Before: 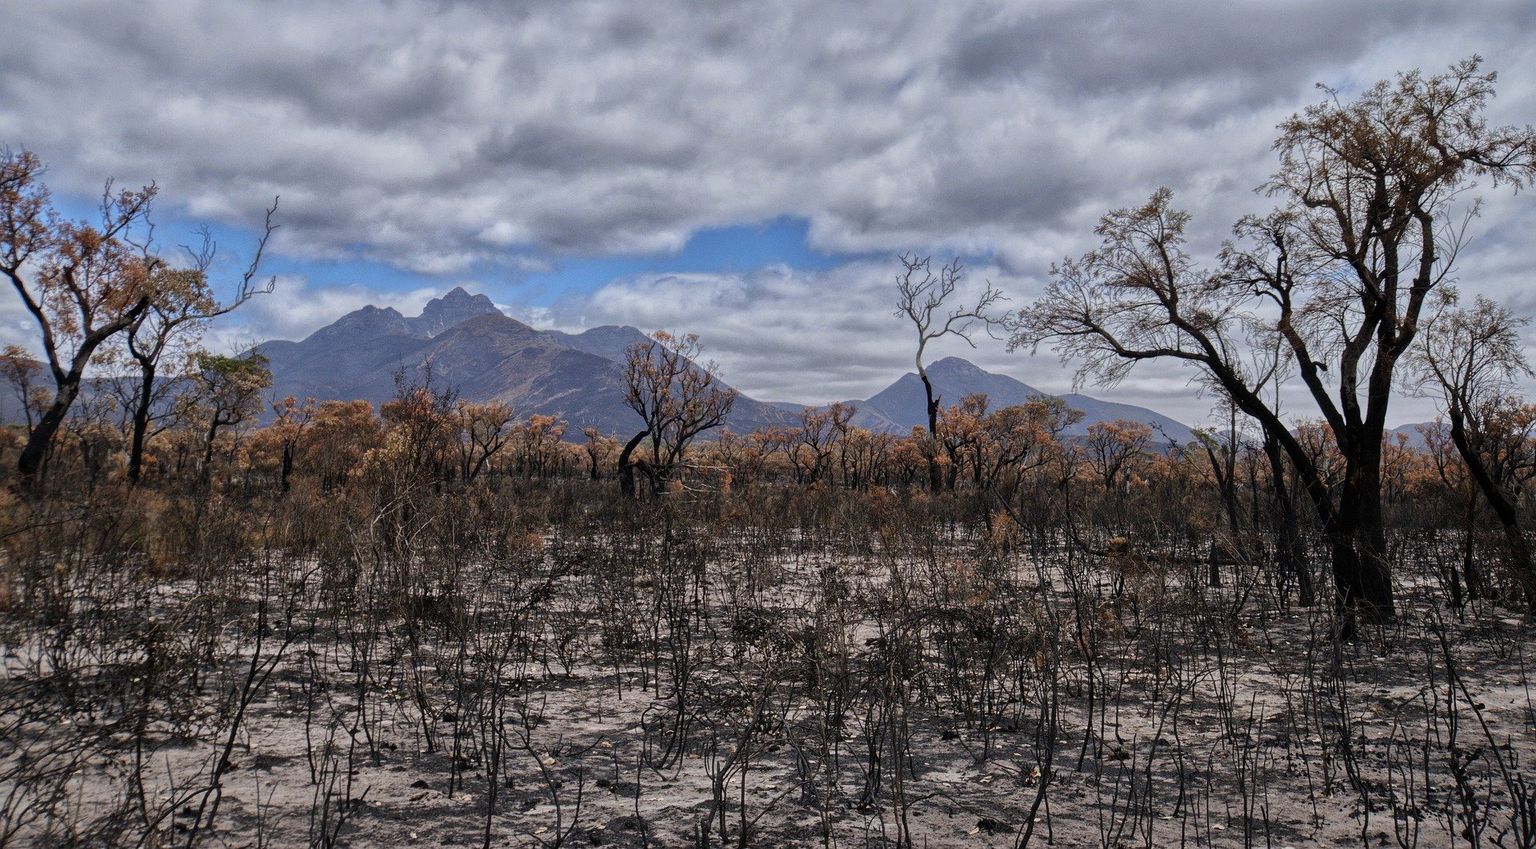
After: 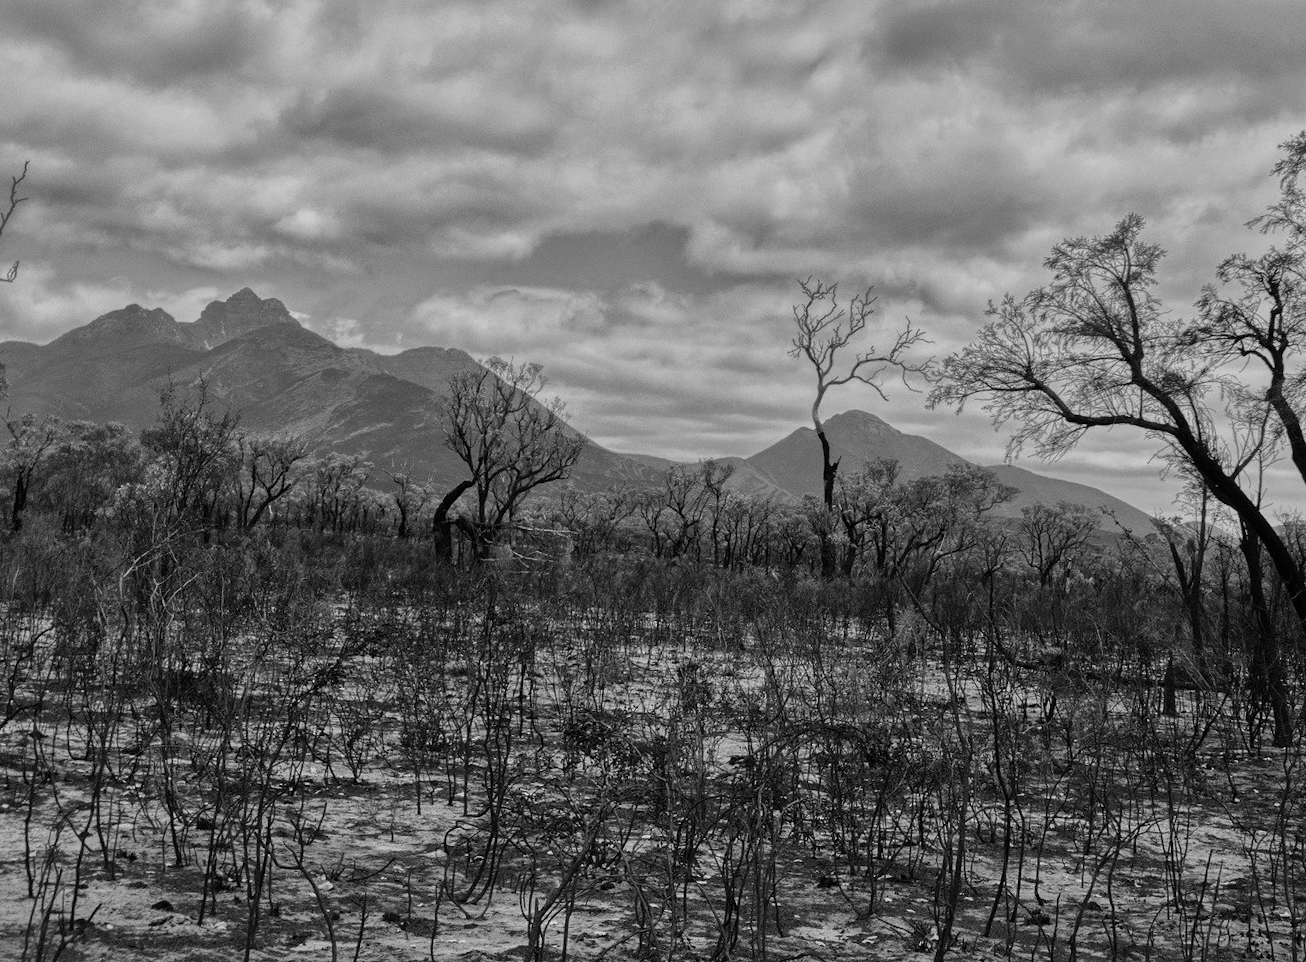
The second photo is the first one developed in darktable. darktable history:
crop and rotate: angle -3.27°, left 14.277%, top 0.028%, right 10.766%, bottom 0.028%
monochrome: a -6.99, b 35.61, size 1.4
